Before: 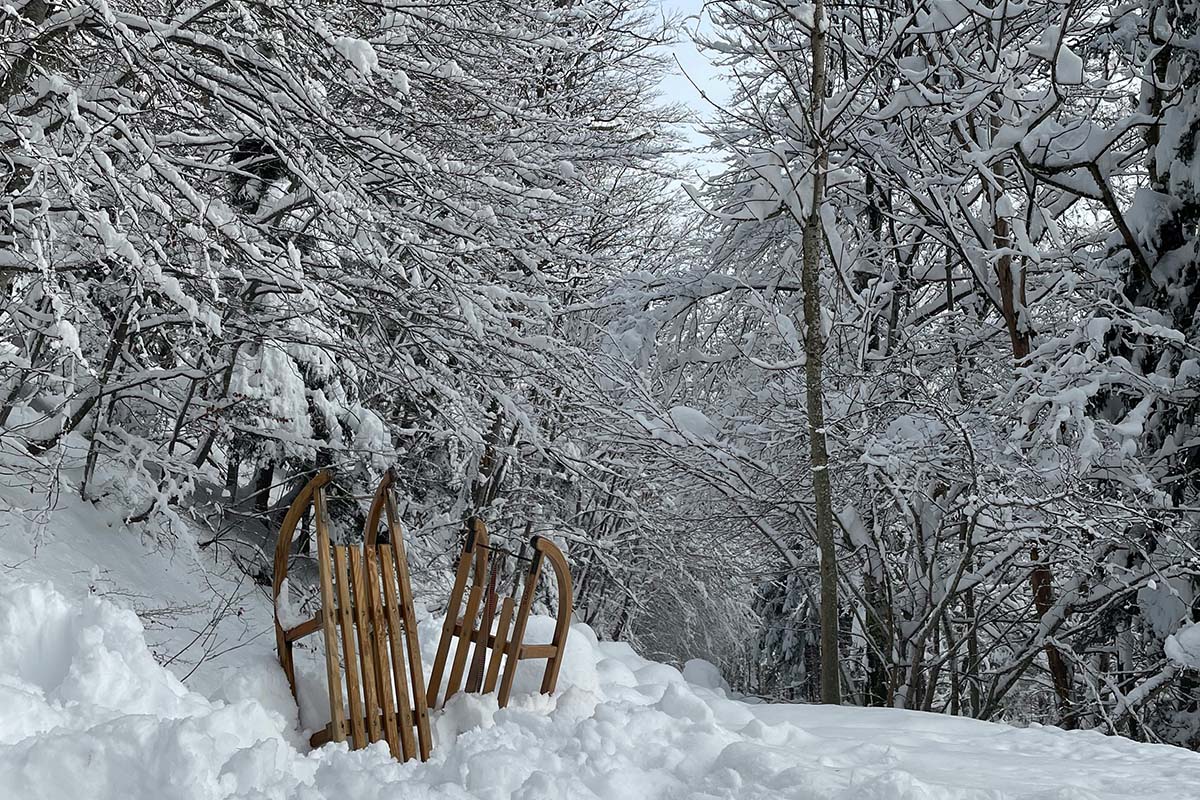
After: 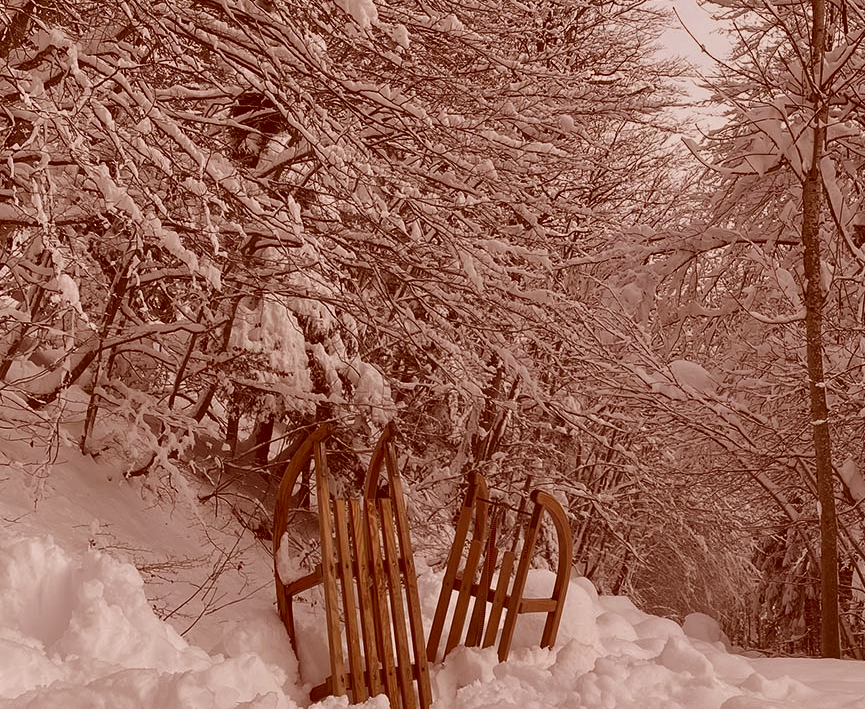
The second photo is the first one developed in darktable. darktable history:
exposure: black level correction -0.015, exposure -0.52 EV, compensate exposure bias true, compensate highlight preservation false
color correction: highlights a* 9.12, highlights b* 8.81, shadows a* 39.6, shadows b* 39.47, saturation 0.808
crop: top 5.767%, right 27.91%, bottom 5.534%
